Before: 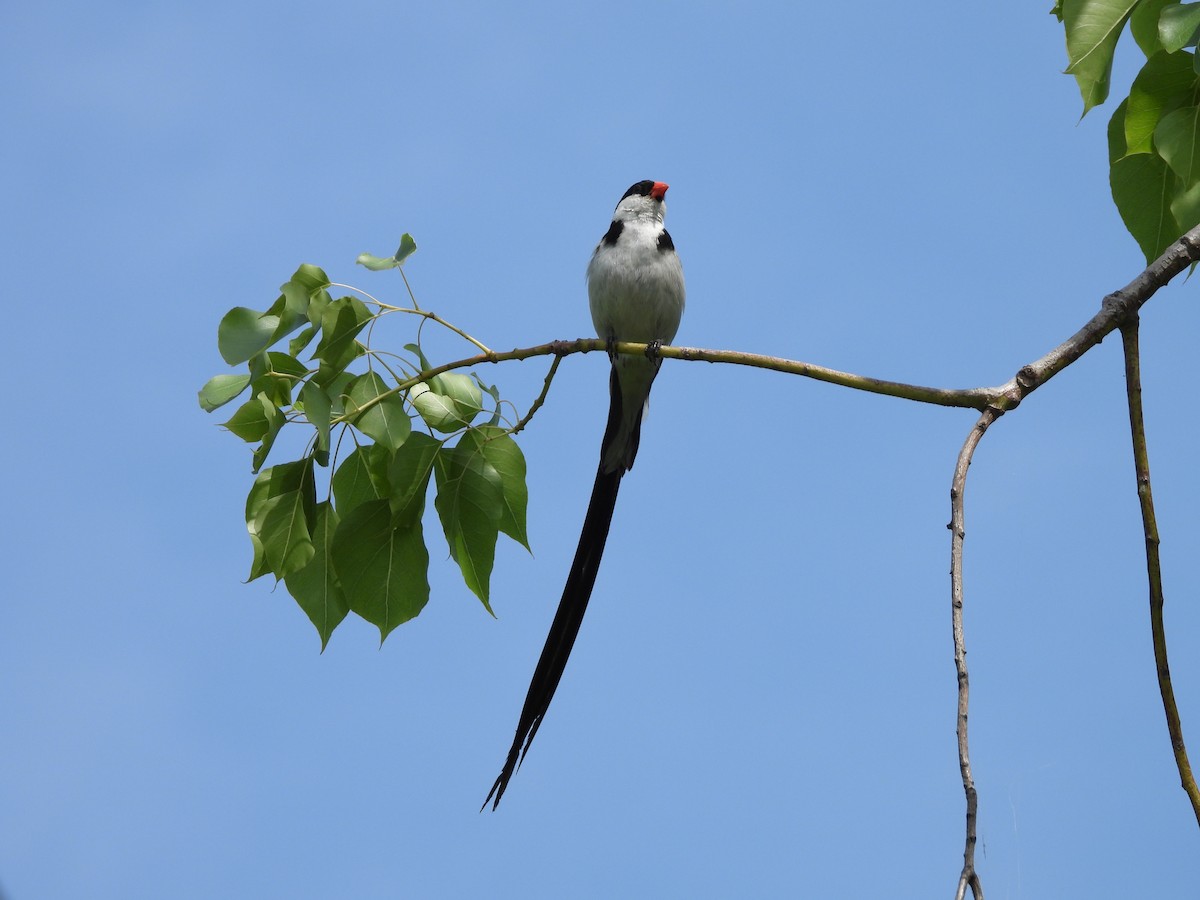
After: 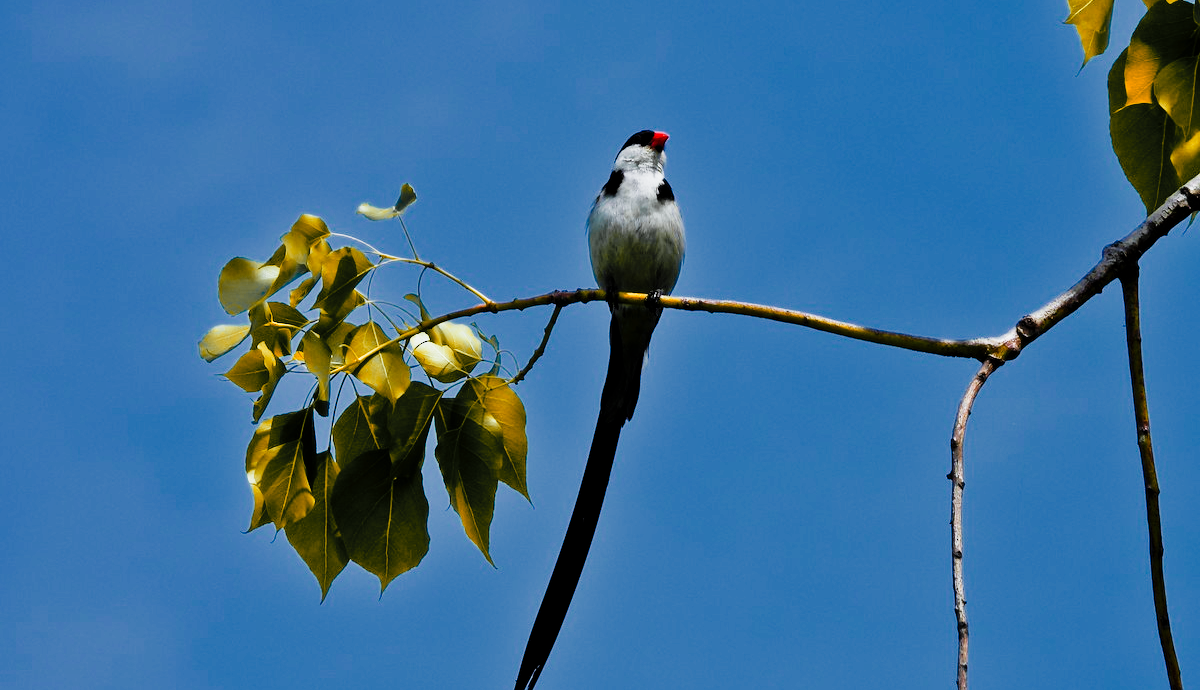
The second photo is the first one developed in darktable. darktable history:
crop: top 5.667%, bottom 17.637%
exposure: black level correction 0.009, exposure -0.637 EV, compensate highlight preservation false
filmic rgb: black relative exposure -7.65 EV, white relative exposure 4.56 EV, hardness 3.61
white balance: red 0.98, blue 1.034
color zones: curves: ch0 [(0, 0.499) (0.143, 0.5) (0.286, 0.5) (0.429, 0.476) (0.571, 0.284) (0.714, 0.243) (0.857, 0.449) (1, 0.499)]; ch1 [(0, 0.532) (0.143, 0.645) (0.286, 0.696) (0.429, 0.211) (0.571, 0.504) (0.714, 0.493) (0.857, 0.495) (1, 0.532)]; ch2 [(0, 0.5) (0.143, 0.5) (0.286, 0.427) (0.429, 0.324) (0.571, 0.5) (0.714, 0.5) (0.857, 0.5) (1, 0.5)]
tone curve: curves: ch0 [(0, 0) (0.003, 0.002) (0.011, 0.005) (0.025, 0.011) (0.044, 0.017) (0.069, 0.021) (0.1, 0.027) (0.136, 0.035) (0.177, 0.05) (0.224, 0.076) (0.277, 0.126) (0.335, 0.212) (0.399, 0.333) (0.468, 0.473) (0.543, 0.627) (0.623, 0.784) (0.709, 0.9) (0.801, 0.963) (0.898, 0.988) (1, 1)], preserve colors none
tone equalizer: -7 EV 0.15 EV, -6 EV 0.6 EV, -5 EV 1.15 EV, -4 EV 1.33 EV, -3 EV 1.15 EV, -2 EV 0.6 EV, -1 EV 0.15 EV, mask exposure compensation -0.5 EV
